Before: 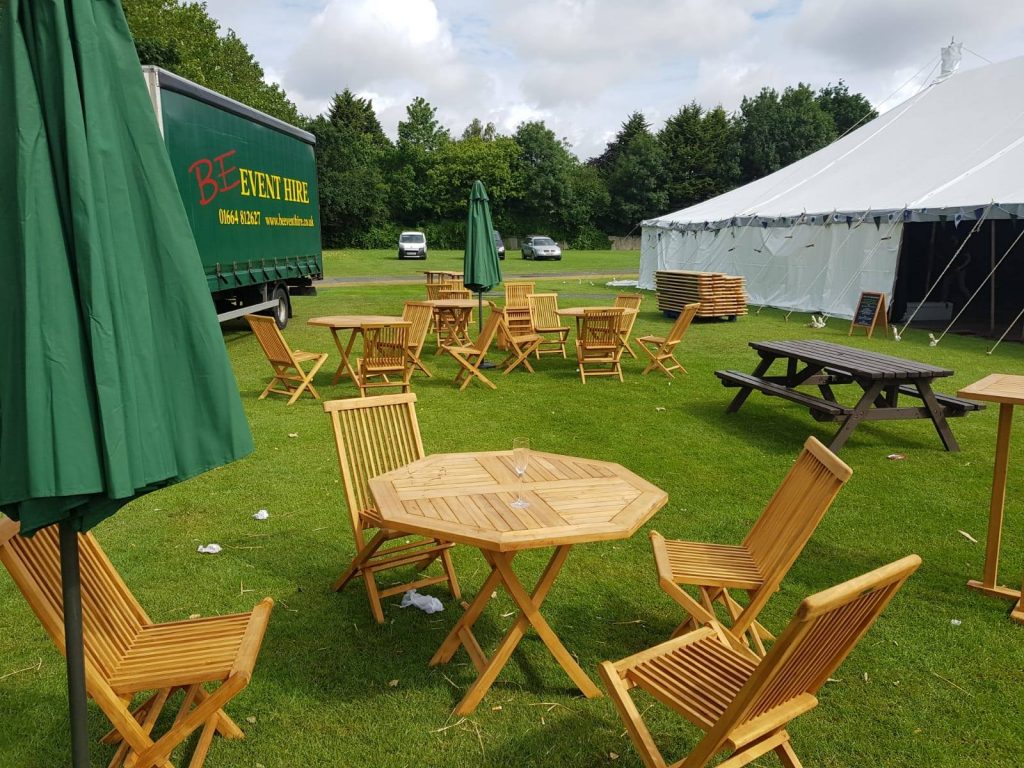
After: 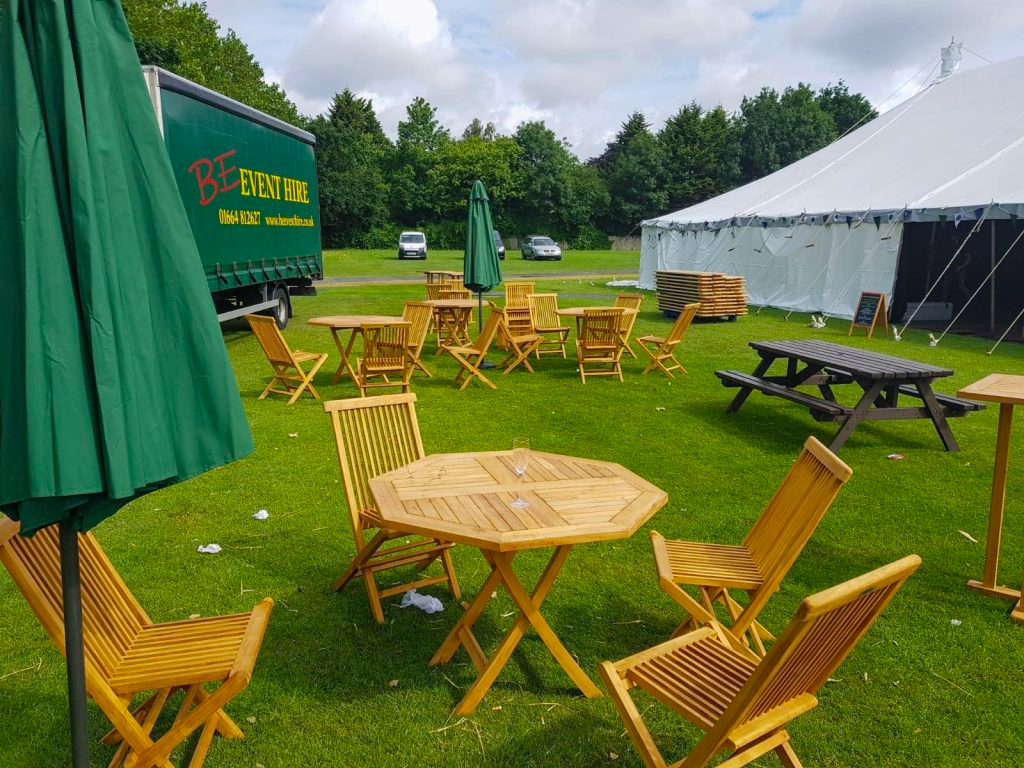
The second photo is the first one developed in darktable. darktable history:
color balance rgb: power › chroma 0.987%, power › hue 252.9°, perceptual saturation grading › global saturation 25.05%, global vibrance 6.142%
local contrast: detail 110%
